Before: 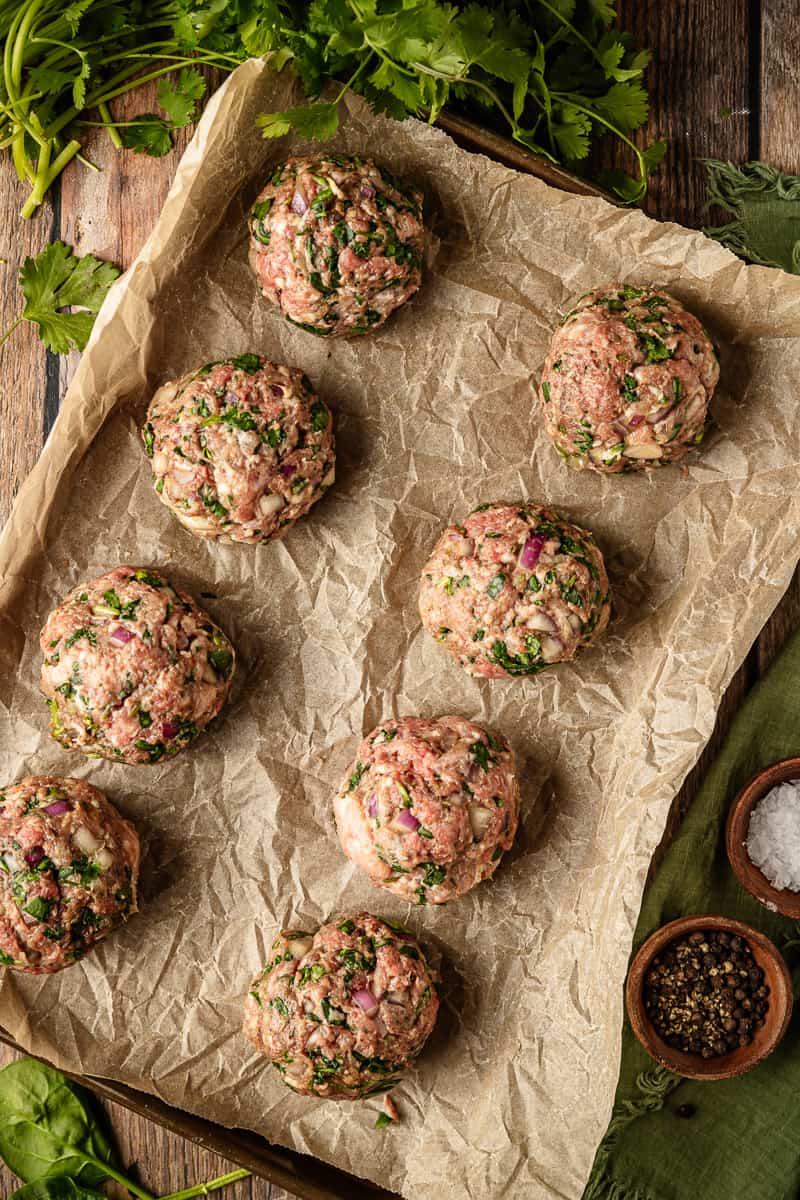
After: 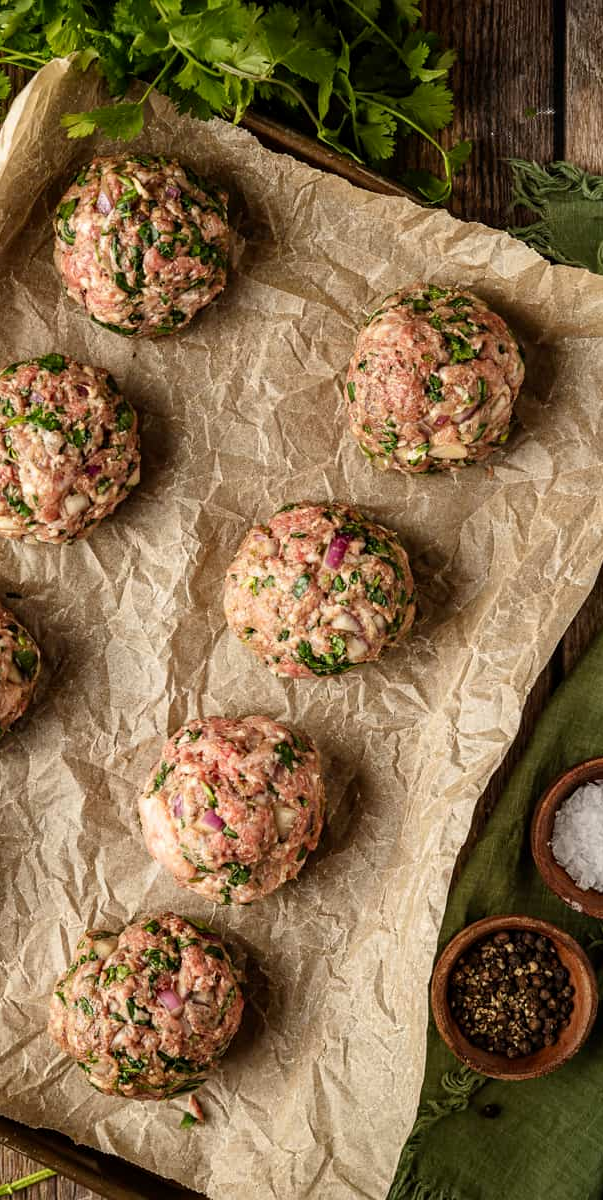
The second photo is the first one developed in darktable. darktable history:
exposure: black level correction 0.001, compensate highlight preservation false
crop and rotate: left 24.6%
